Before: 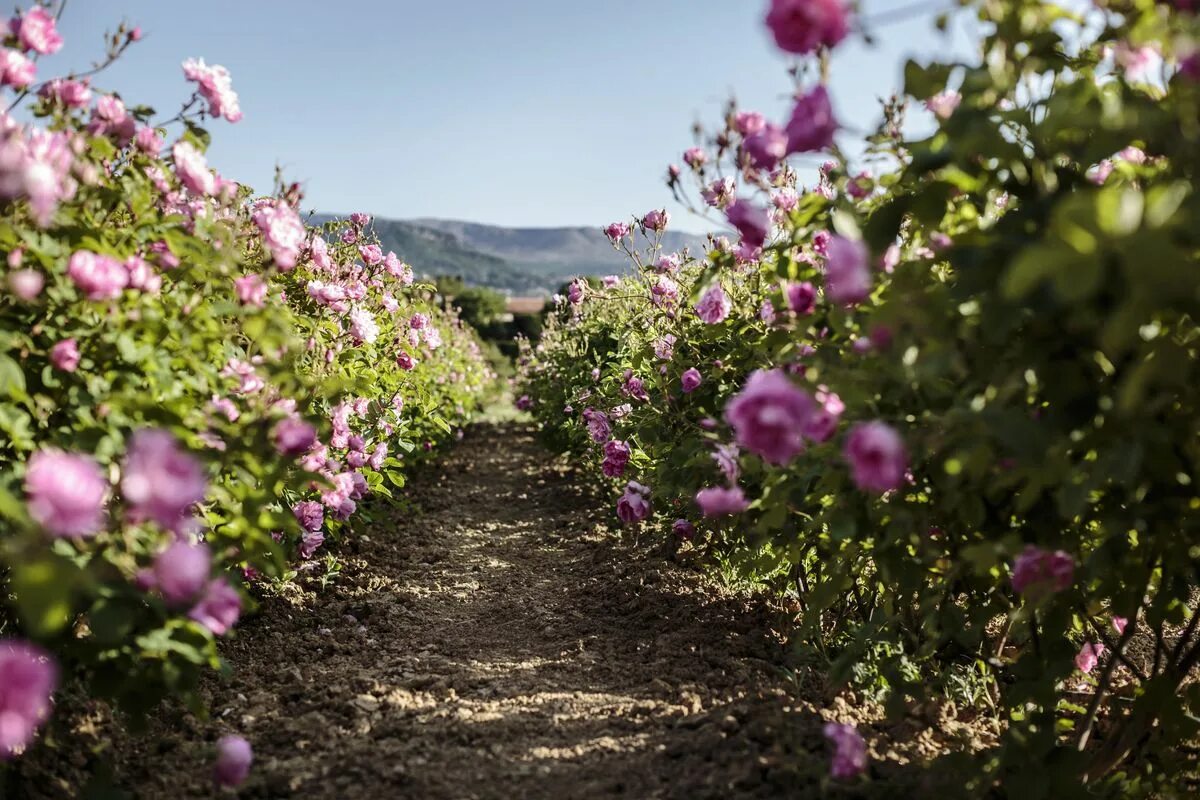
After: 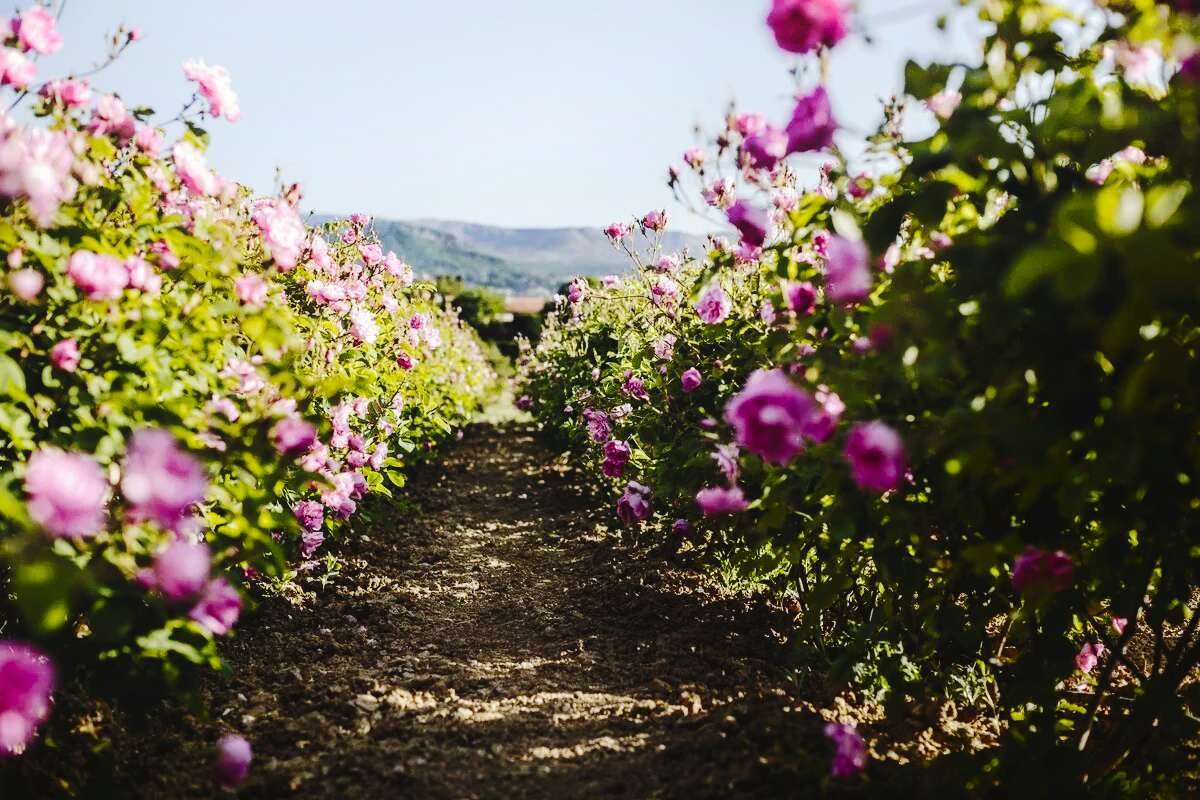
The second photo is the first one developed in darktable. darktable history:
color balance: output saturation 110%
tone curve: curves: ch0 [(0, 0) (0.003, 0.054) (0.011, 0.057) (0.025, 0.056) (0.044, 0.062) (0.069, 0.071) (0.1, 0.088) (0.136, 0.111) (0.177, 0.146) (0.224, 0.19) (0.277, 0.261) (0.335, 0.363) (0.399, 0.458) (0.468, 0.562) (0.543, 0.653) (0.623, 0.725) (0.709, 0.801) (0.801, 0.853) (0.898, 0.915) (1, 1)], preserve colors none
shadows and highlights: shadows -40.15, highlights 62.88, soften with gaussian
